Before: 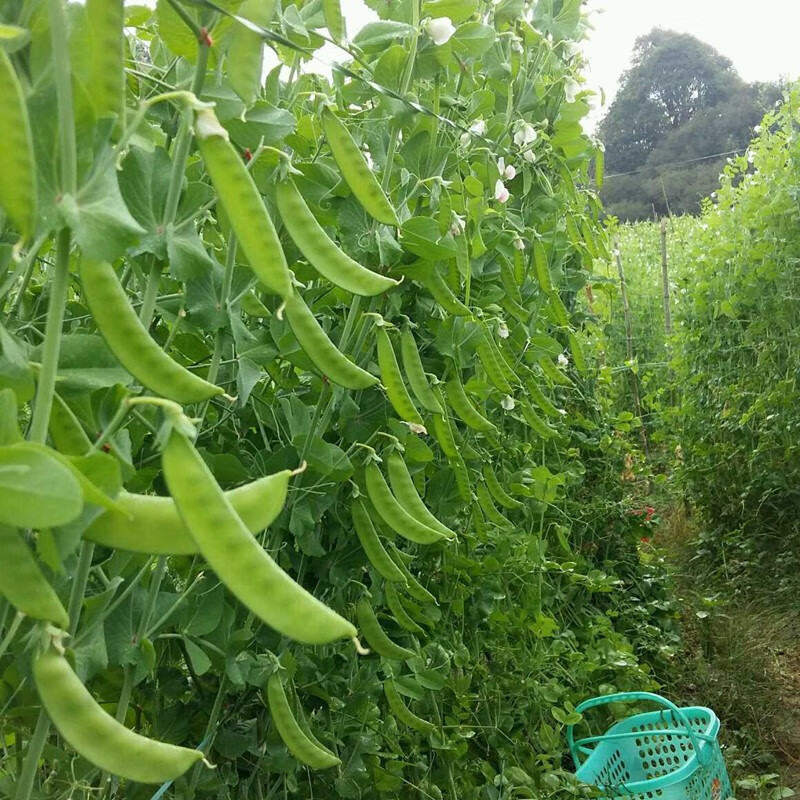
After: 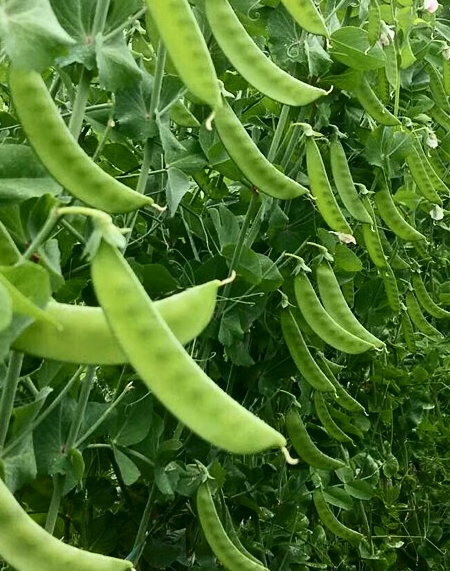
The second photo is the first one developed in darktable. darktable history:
crop: left 8.966%, top 23.852%, right 34.699%, bottom 4.703%
contrast brightness saturation: contrast 0.28
